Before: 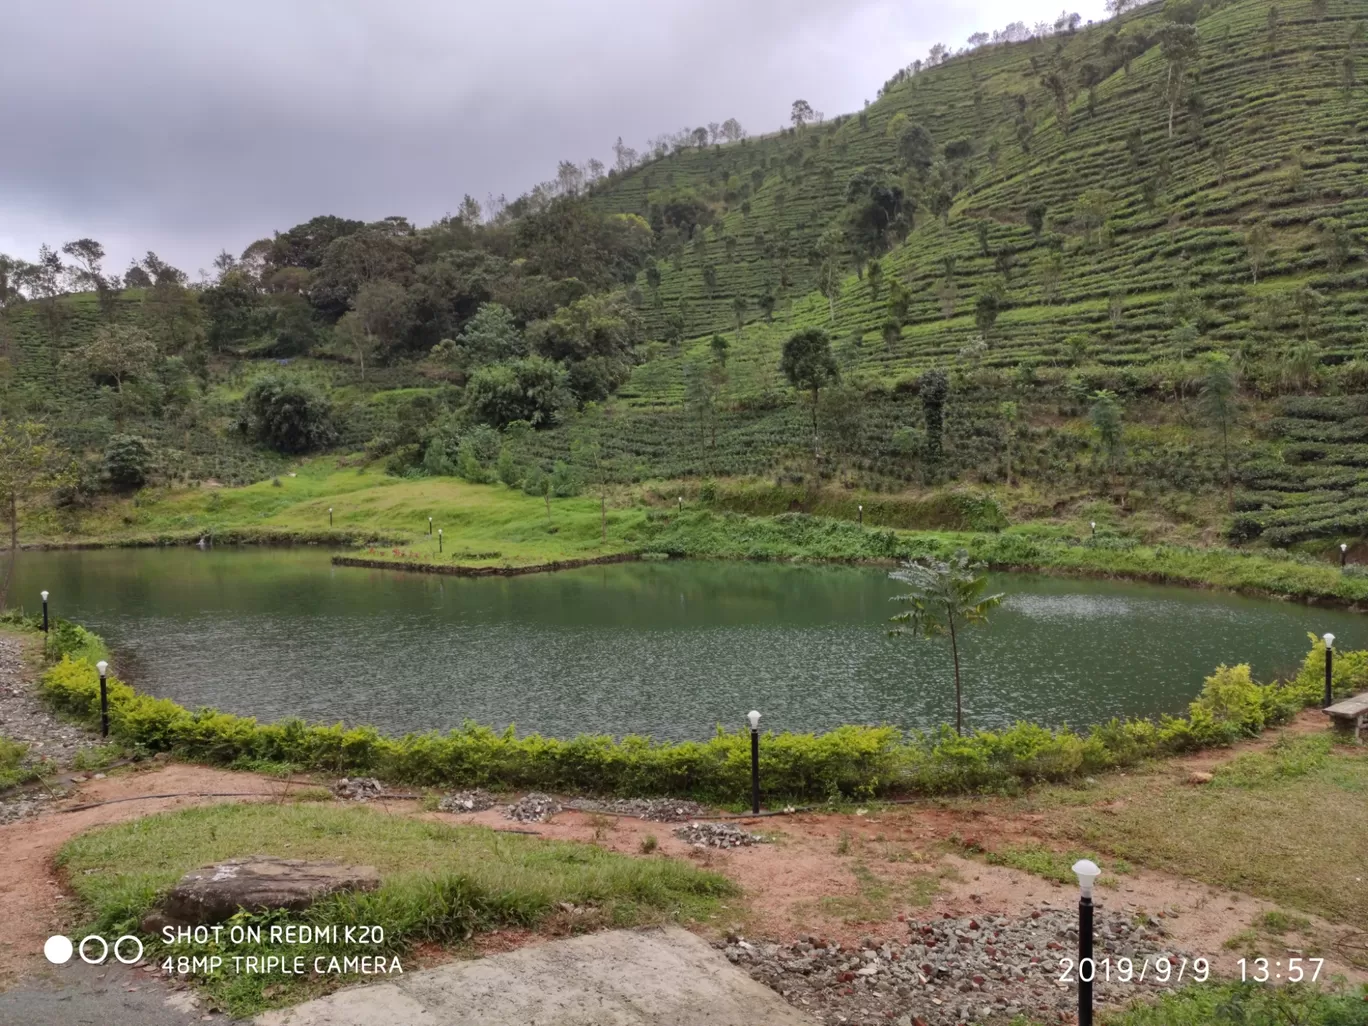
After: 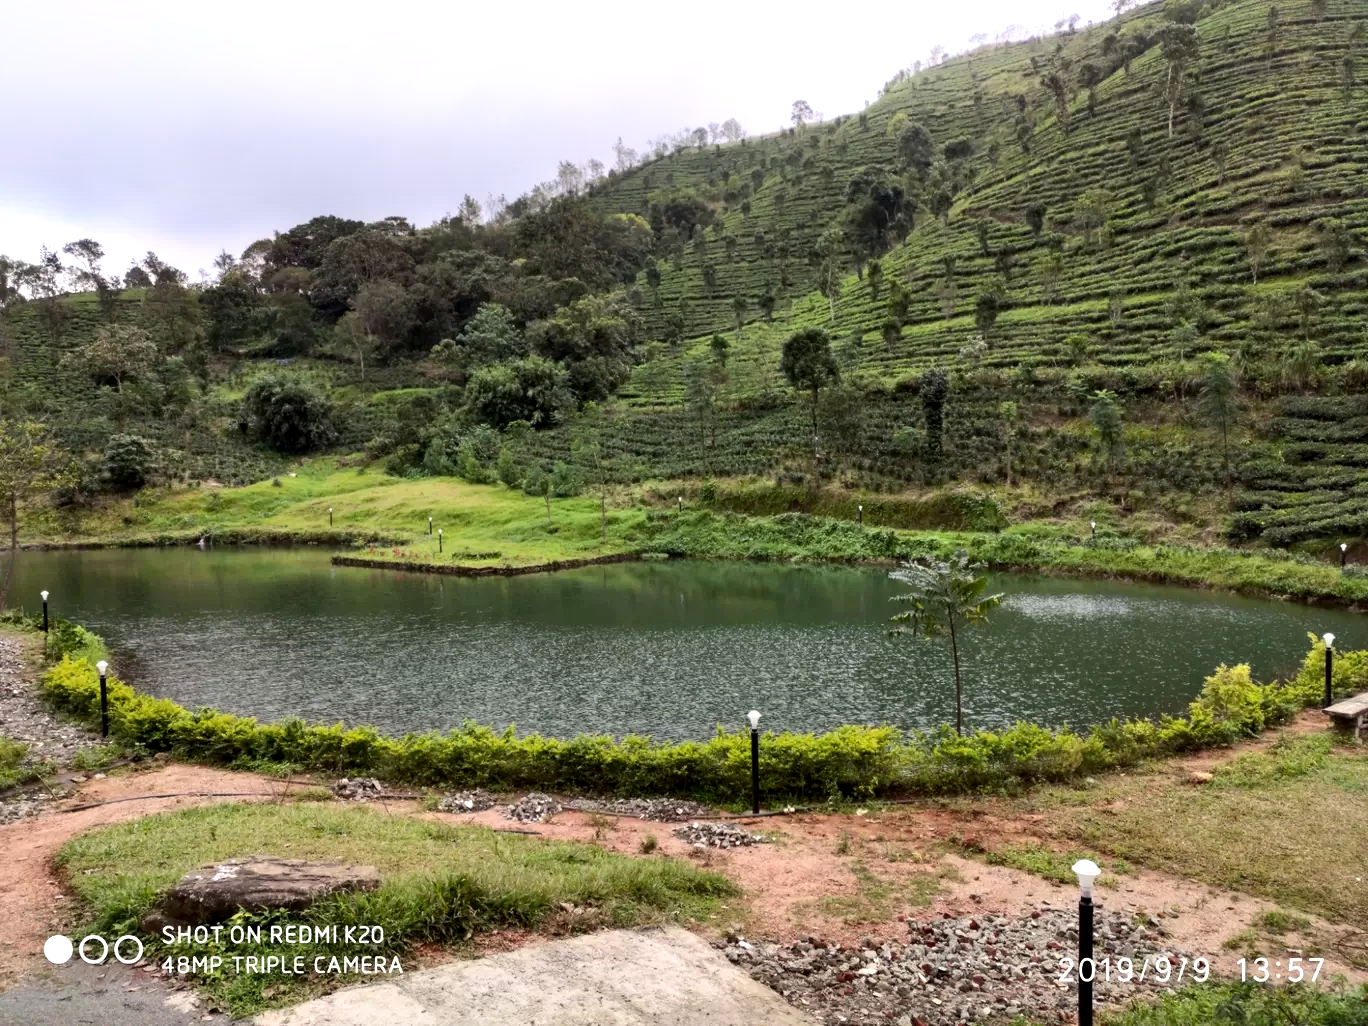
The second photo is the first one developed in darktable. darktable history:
tone equalizer: -8 EV -0.75 EV, -7 EV -0.7 EV, -6 EV -0.6 EV, -5 EV -0.4 EV, -3 EV 0.4 EV, -2 EV 0.6 EV, -1 EV 0.7 EV, +0 EV 0.75 EV, edges refinement/feathering 500, mask exposure compensation -1.57 EV, preserve details no
exposure: black level correction 0.009, exposure 0.119 EV, compensate highlight preservation false
shadows and highlights: shadows -40.15, highlights 62.88, soften with gaussian
